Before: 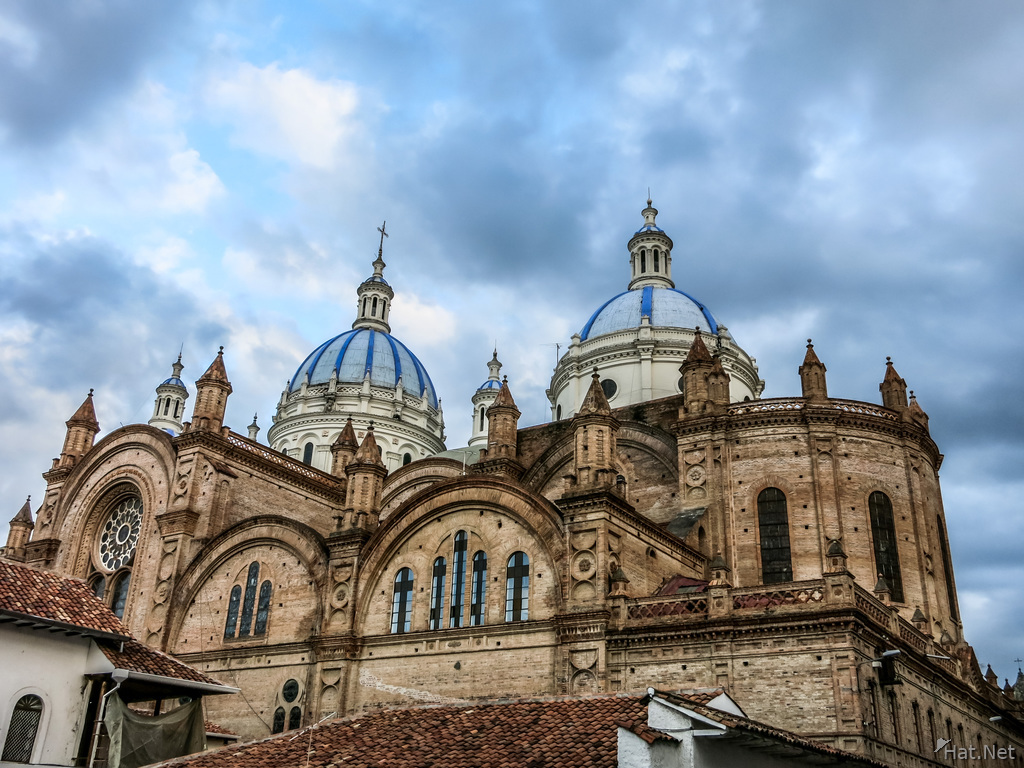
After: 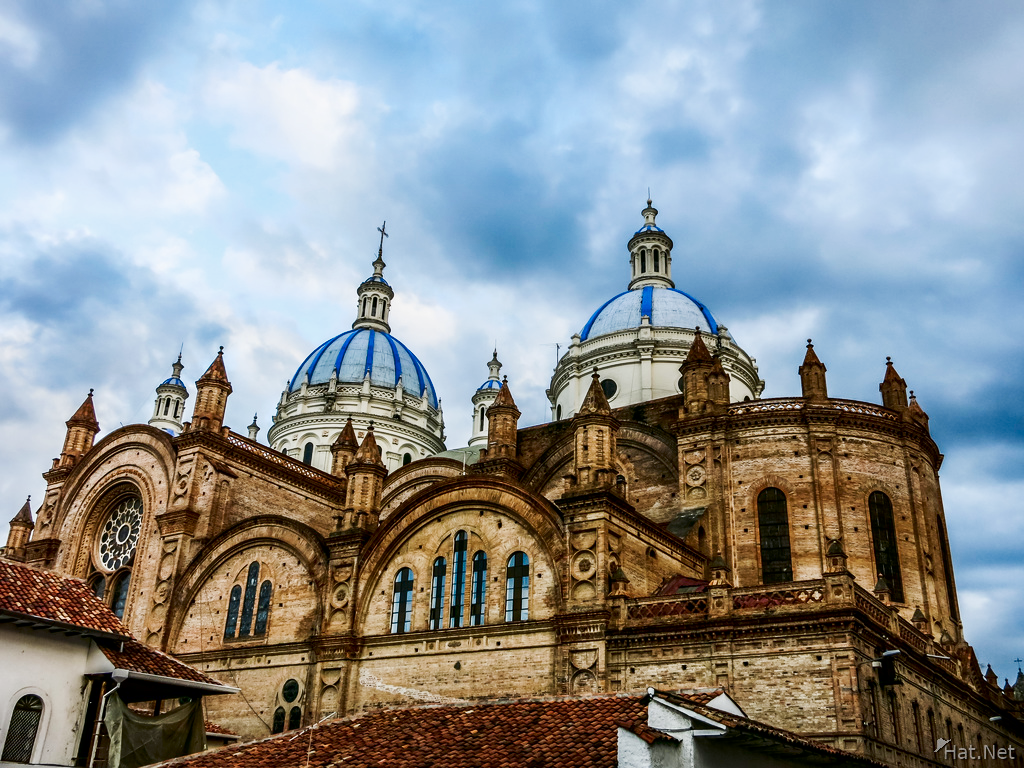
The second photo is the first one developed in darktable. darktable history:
contrast brightness saturation: brightness -0.25, saturation 0.2
tone curve: curves: ch0 [(0, 0) (0.003, 0.003) (0.011, 0.014) (0.025, 0.033) (0.044, 0.06) (0.069, 0.096) (0.1, 0.132) (0.136, 0.174) (0.177, 0.226) (0.224, 0.282) (0.277, 0.352) (0.335, 0.435) (0.399, 0.524) (0.468, 0.615) (0.543, 0.695) (0.623, 0.771) (0.709, 0.835) (0.801, 0.894) (0.898, 0.944) (1, 1)], preserve colors none
